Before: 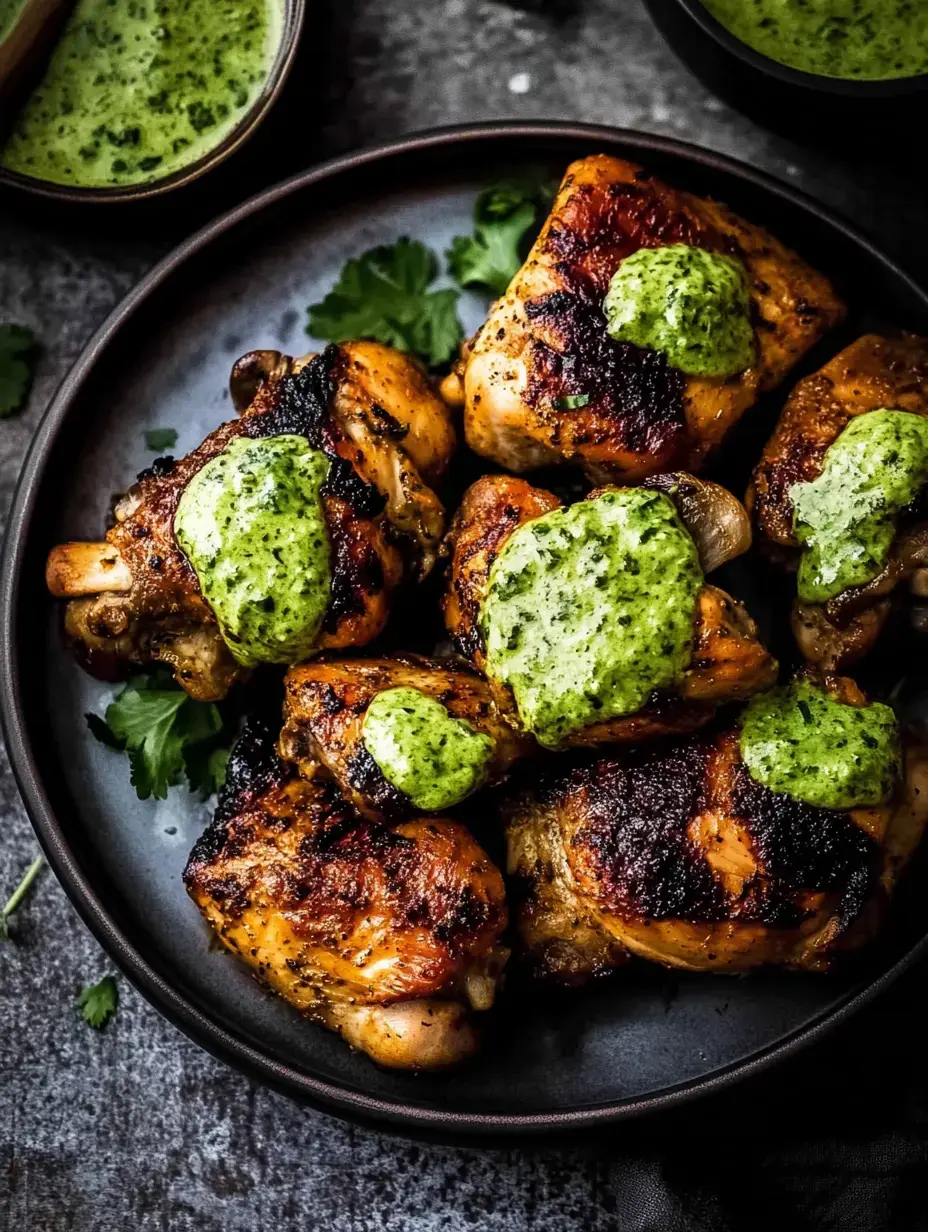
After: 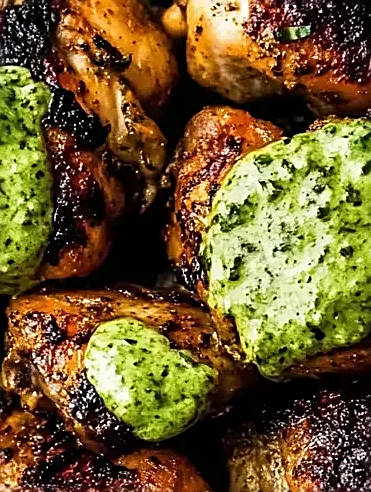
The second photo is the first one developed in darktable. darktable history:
crop: left 30%, top 30%, right 30%, bottom 30%
sharpen: amount 0.75
